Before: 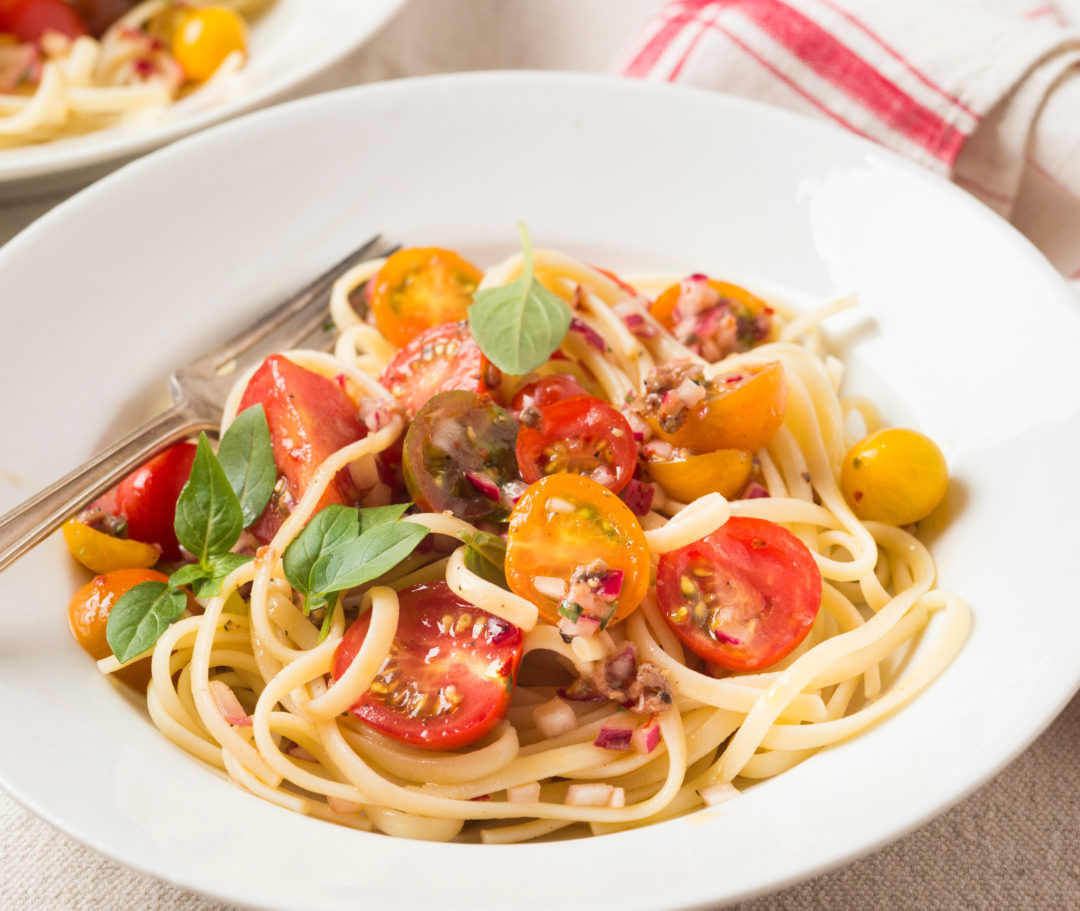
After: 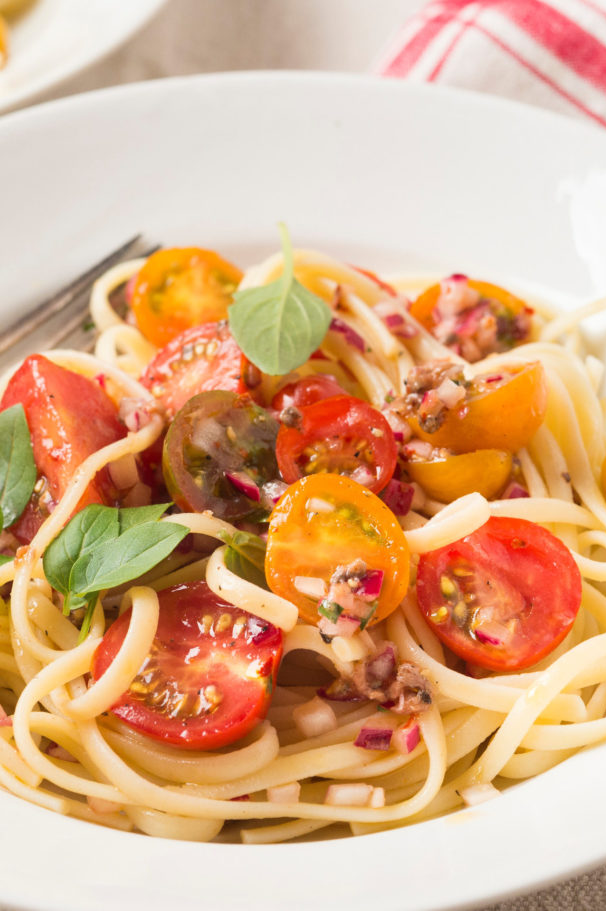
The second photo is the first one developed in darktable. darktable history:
crop and rotate: left 22.34%, right 21.496%
